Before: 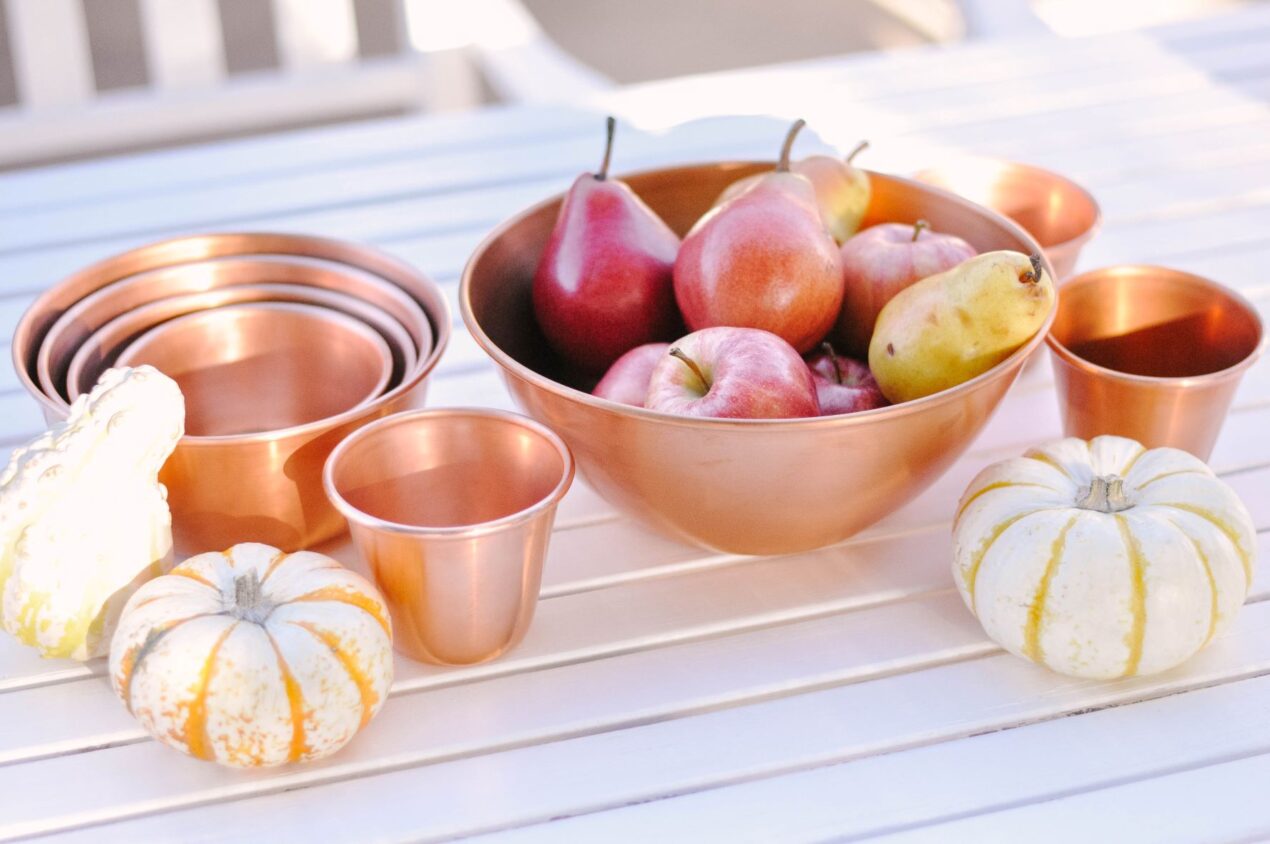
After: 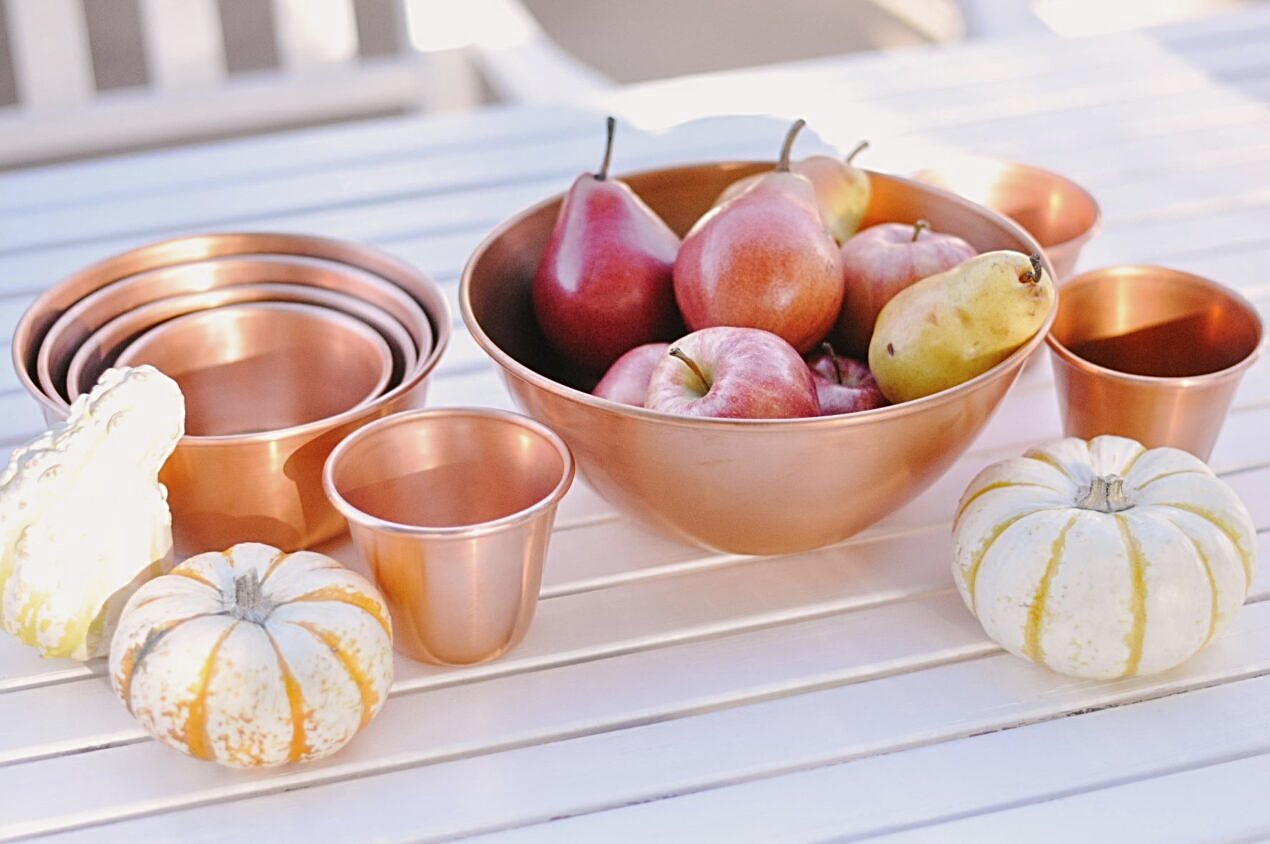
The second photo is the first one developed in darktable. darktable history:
tone equalizer: -7 EV 0.093 EV, edges refinement/feathering 500, mask exposure compensation -1.57 EV, preserve details no
sharpen: radius 2.553, amount 0.647
exposure: exposure -0.004 EV, compensate highlight preservation false
contrast brightness saturation: contrast -0.065, brightness -0.042, saturation -0.111
